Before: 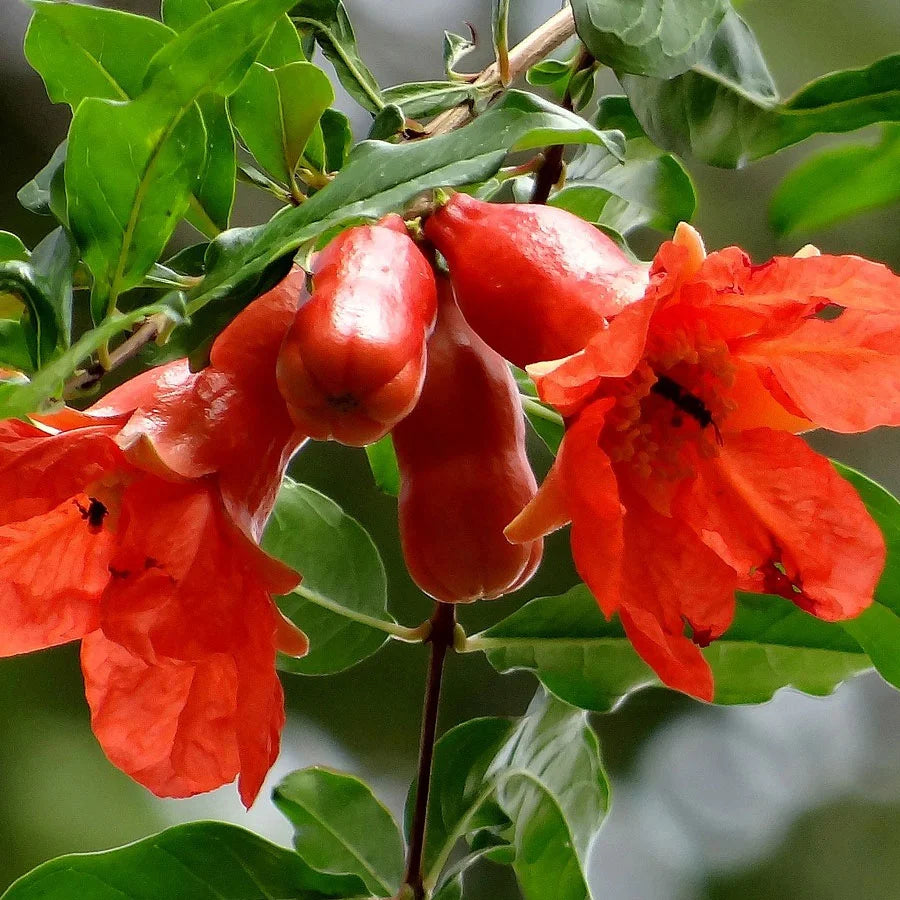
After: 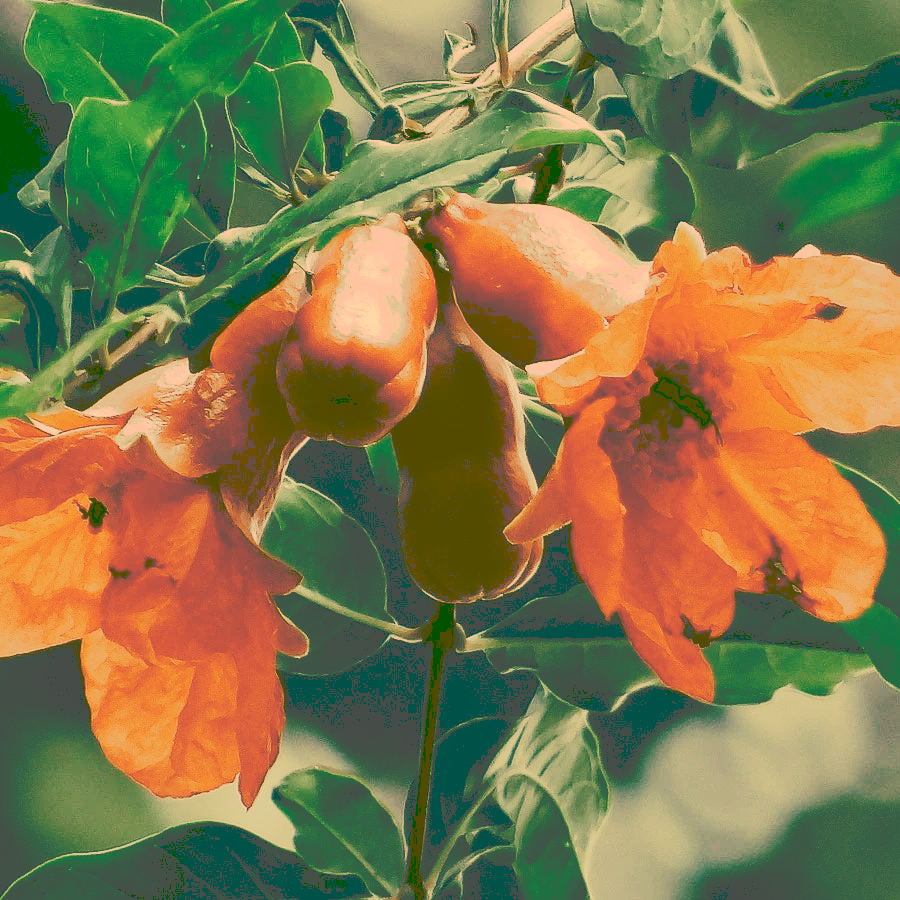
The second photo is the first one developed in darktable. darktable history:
tone curve: curves: ch0 [(0, 0) (0.003, 0.309) (0.011, 0.309) (0.025, 0.309) (0.044, 0.309) (0.069, 0.306) (0.1, 0.306) (0.136, 0.308) (0.177, 0.31) (0.224, 0.311) (0.277, 0.333) (0.335, 0.381) (0.399, 0.467) (0.468, 0.572) (0.543, 0.672) (0.623, 0.744) (0.709, 0.795) (0.801, 0.819) (0.898, 0.845) (1, 1)], preserve colors none
color look up table: target L [93.11, 87.74, 89.46, 77.92, 78.09, 62.79, 65.22, 55.36, 52.11, 48.43, 42.34, 23.58, 20.46, 203.09, 83.82, 73.54, 76.16, 66.55, 61.81, 67.96, 55.91, 49.31, 38.18, 31.65, 34.18, 15.4, 20.35, 97.17, 91.42, 79.5, 87.54, 72.39, 62.44, 64.45, 57.13, 77.18, 49.86, 34.83, 36.61, 29.98, 20.53, 24.89, 12.61, 65.34, 62.07, 54, 48.05, 40.25, 23.8], target a [12.39, 10.24, 7.982, -30.99, -38.35, -38.34, -10.84, -18.5, -26.3, -36.79, -11.2, -69.57, -62.68, 0, 20.05, 31.25, 38.45, 40.34, 16.28, 46.62, 6.306, 25.53, 1.848, -2.144, 14.18, -49.46, -62.47, 13.7, 28.27, 9.417, 35.01, 20.71, 1.36, 1.815, 40.92, 27.74, 18.98, -0.65, 12.5, 4.344, -62.82, 3.03, -41.19, -19.67, -5.715, -13.65, -19.14, -6.979, -64.52], target b [68.51, 56.11, 65.48, 43.77, 48.16, 36.68, 31.11, 34.7, 20.76, 28.18, 22.12, 39.77, 34.38, -0.002, 53.32, 49.85, 43.02, 41.09, 29.62, 38.24, 34.81, 16.85, 10.46, 53.66, 58.01, 25.66, 34.19, 64.36, 59.2, 40.17, 53.45, 35.99, 25.09, 16.69, 17.77, 37.99, 8.851, -4.988, -15.79, -15.7, 34.49, -1.336, 20.82, 22.63, 20.68, 7.313, 12.09, 1.145, -1.802], num patches 49
